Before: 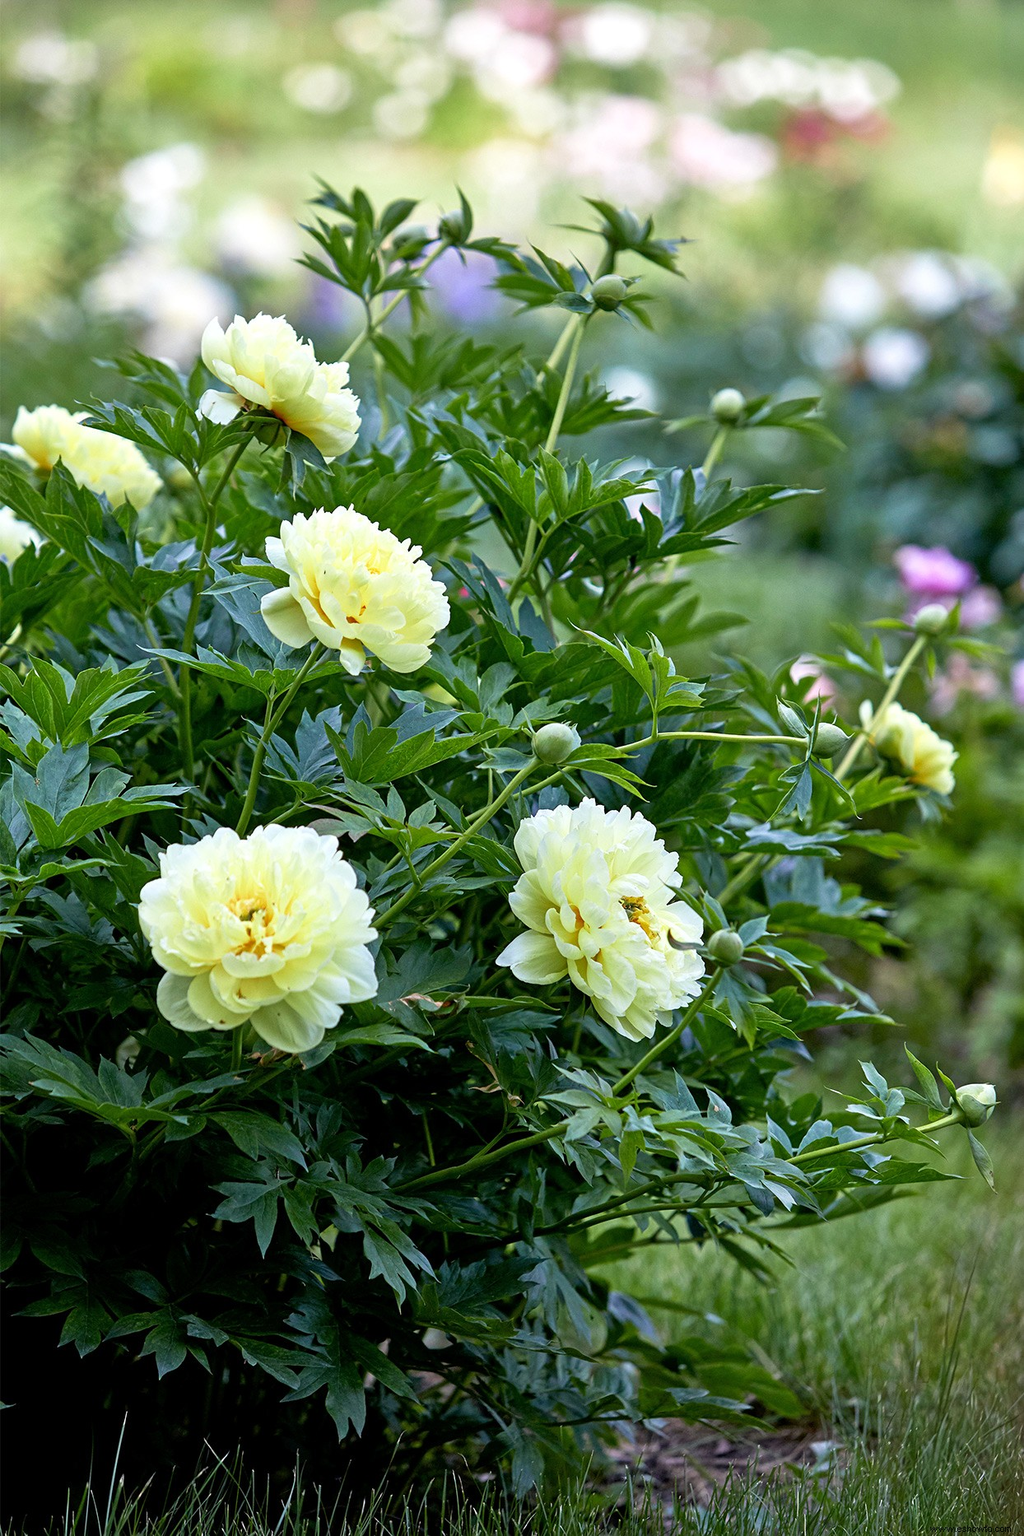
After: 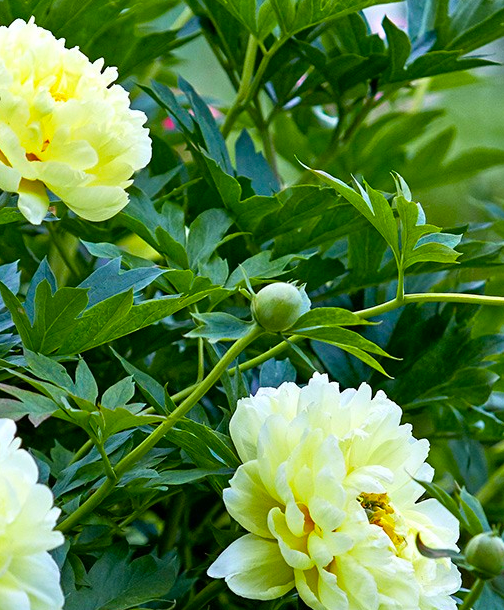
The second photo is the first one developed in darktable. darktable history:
color balance rgb: perceptual saturation grading › global saturation 19.698%, global vibrance 31.79%
crop: left 31.757%, top 31.965%, right 27.671%, bottom 35.302%
